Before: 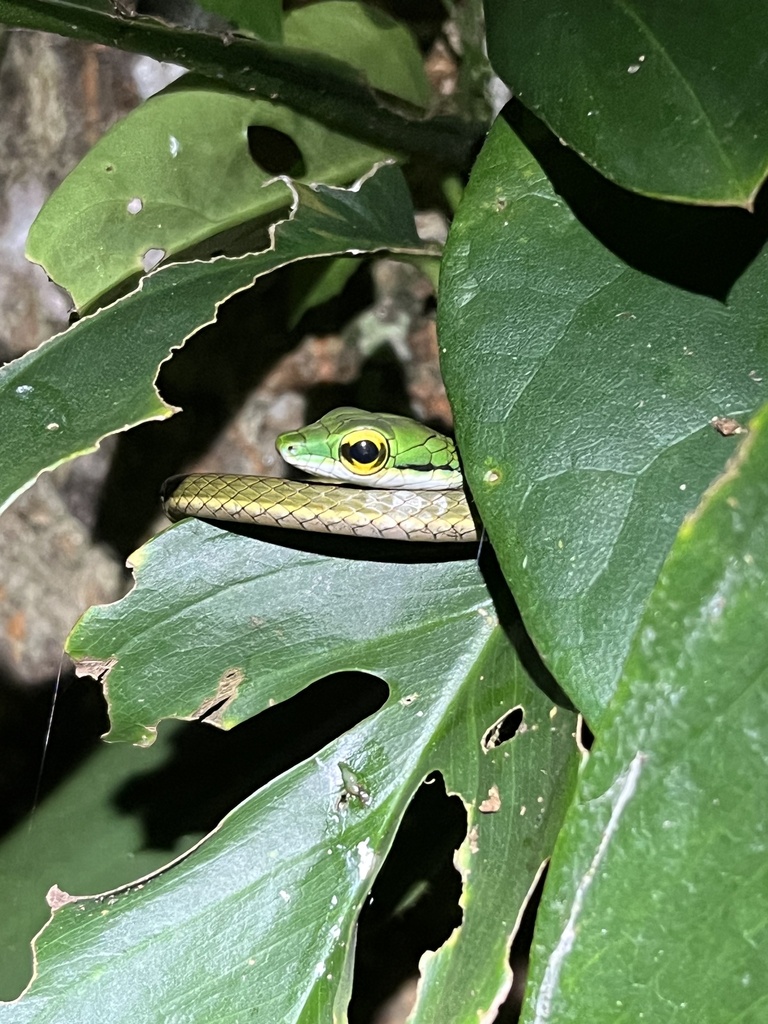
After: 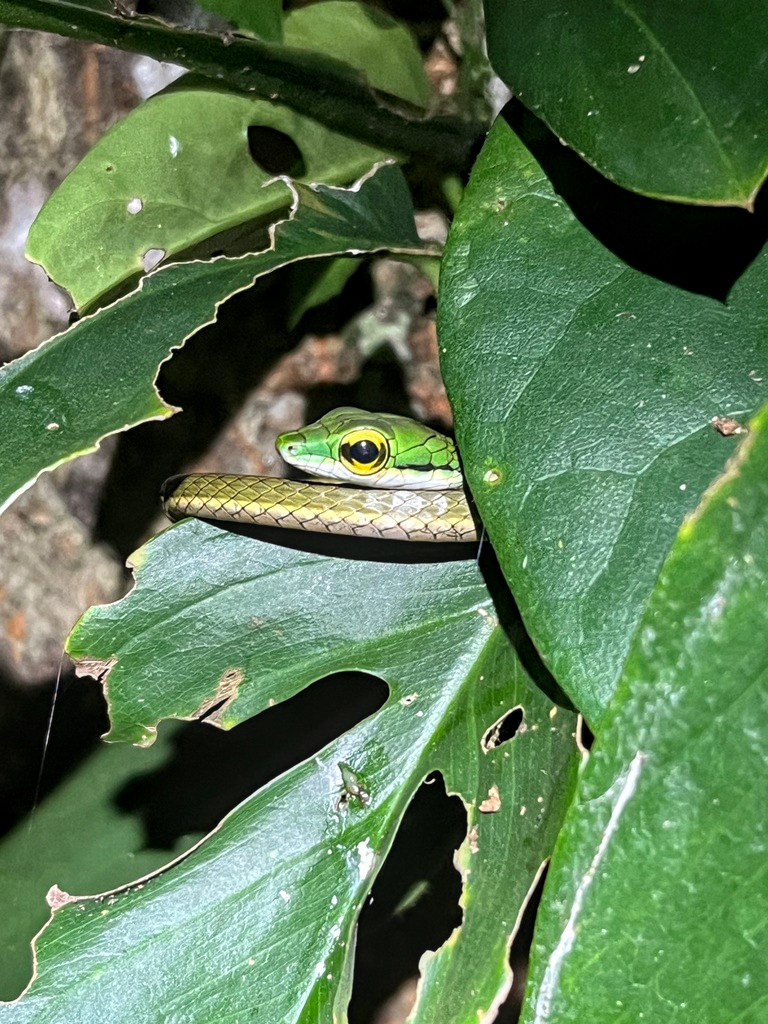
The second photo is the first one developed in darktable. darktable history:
local contrast: on, module defaults
shadows and highlights: shadows 13.26, white point adjustment 1.16, soften with gaussian
